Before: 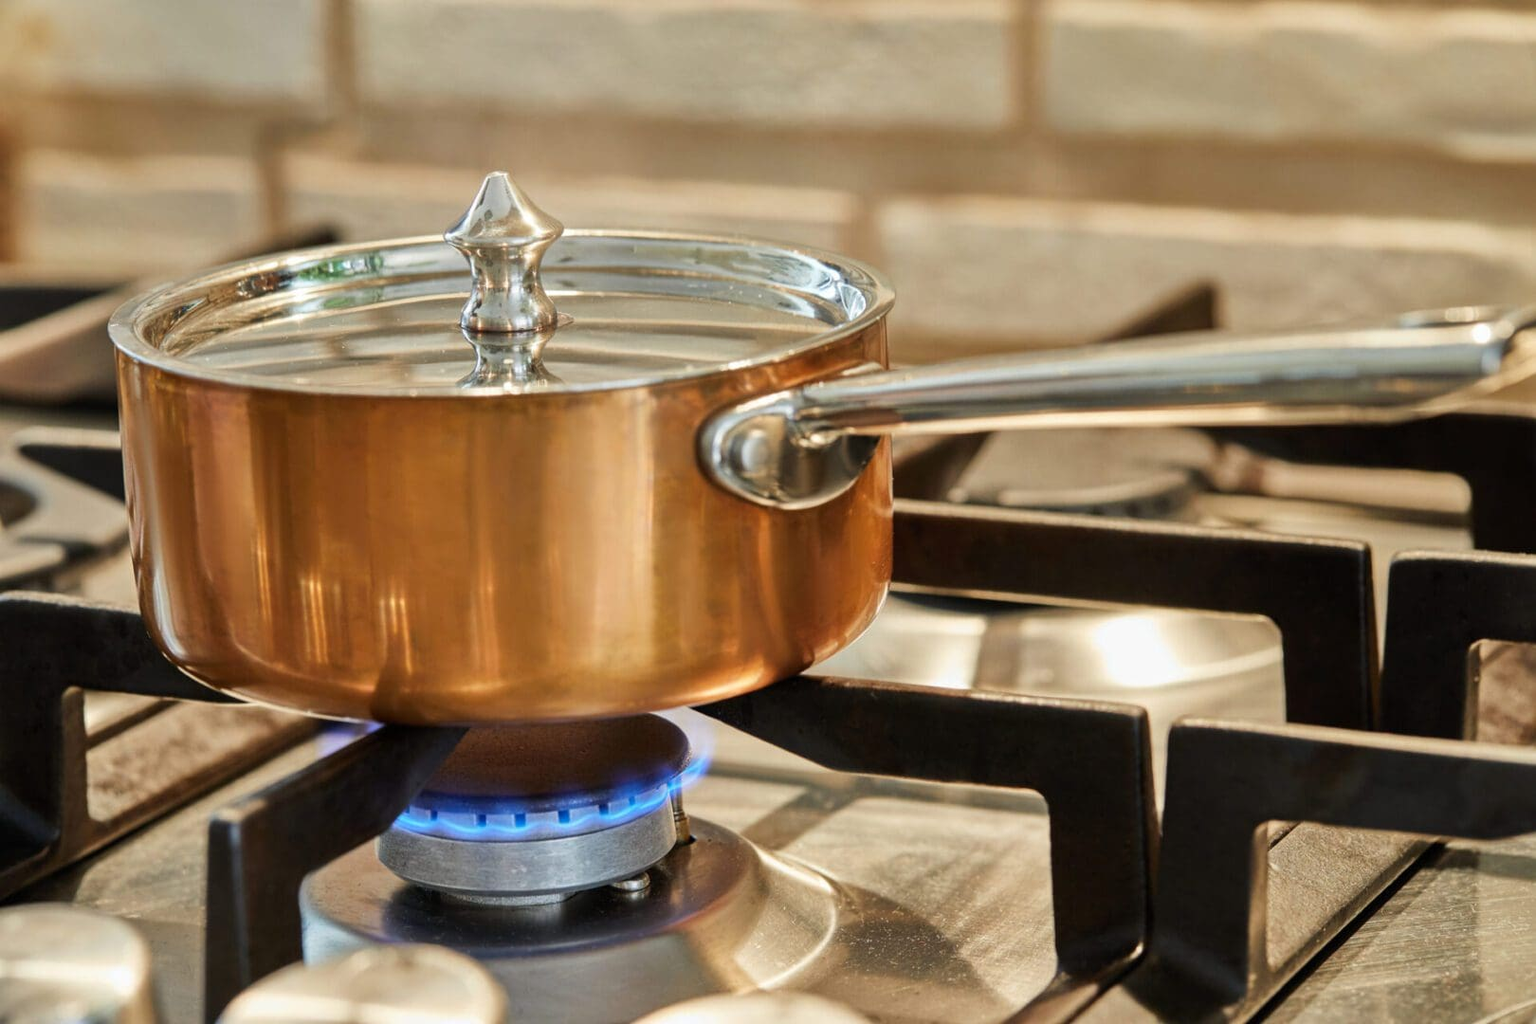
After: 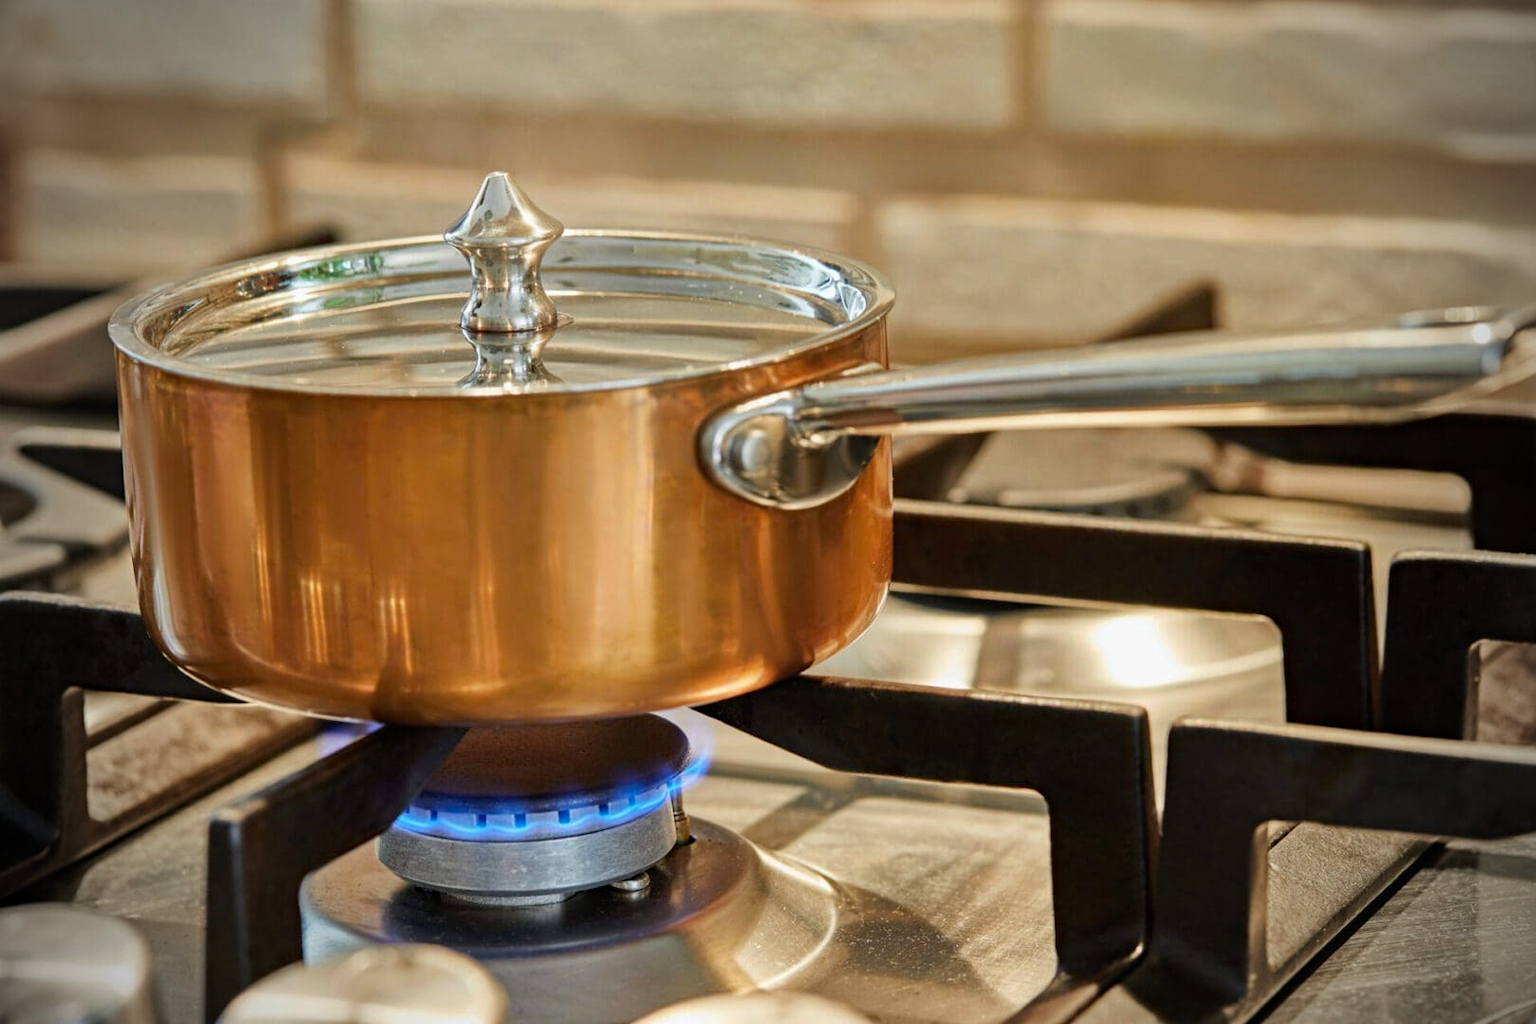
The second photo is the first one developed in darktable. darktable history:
vignetting: fall-off start 75%, brightness -0.692, width/height ratio 1.084
contrast equalizer: y [[0.5, 0.5, 0.472, 0.5, 0.5, 0.5], [0.5 ×6], [0.5 ×6], [0 ×6], [0 ×6]]
haze removal: compatibility mode true, adaptive false
